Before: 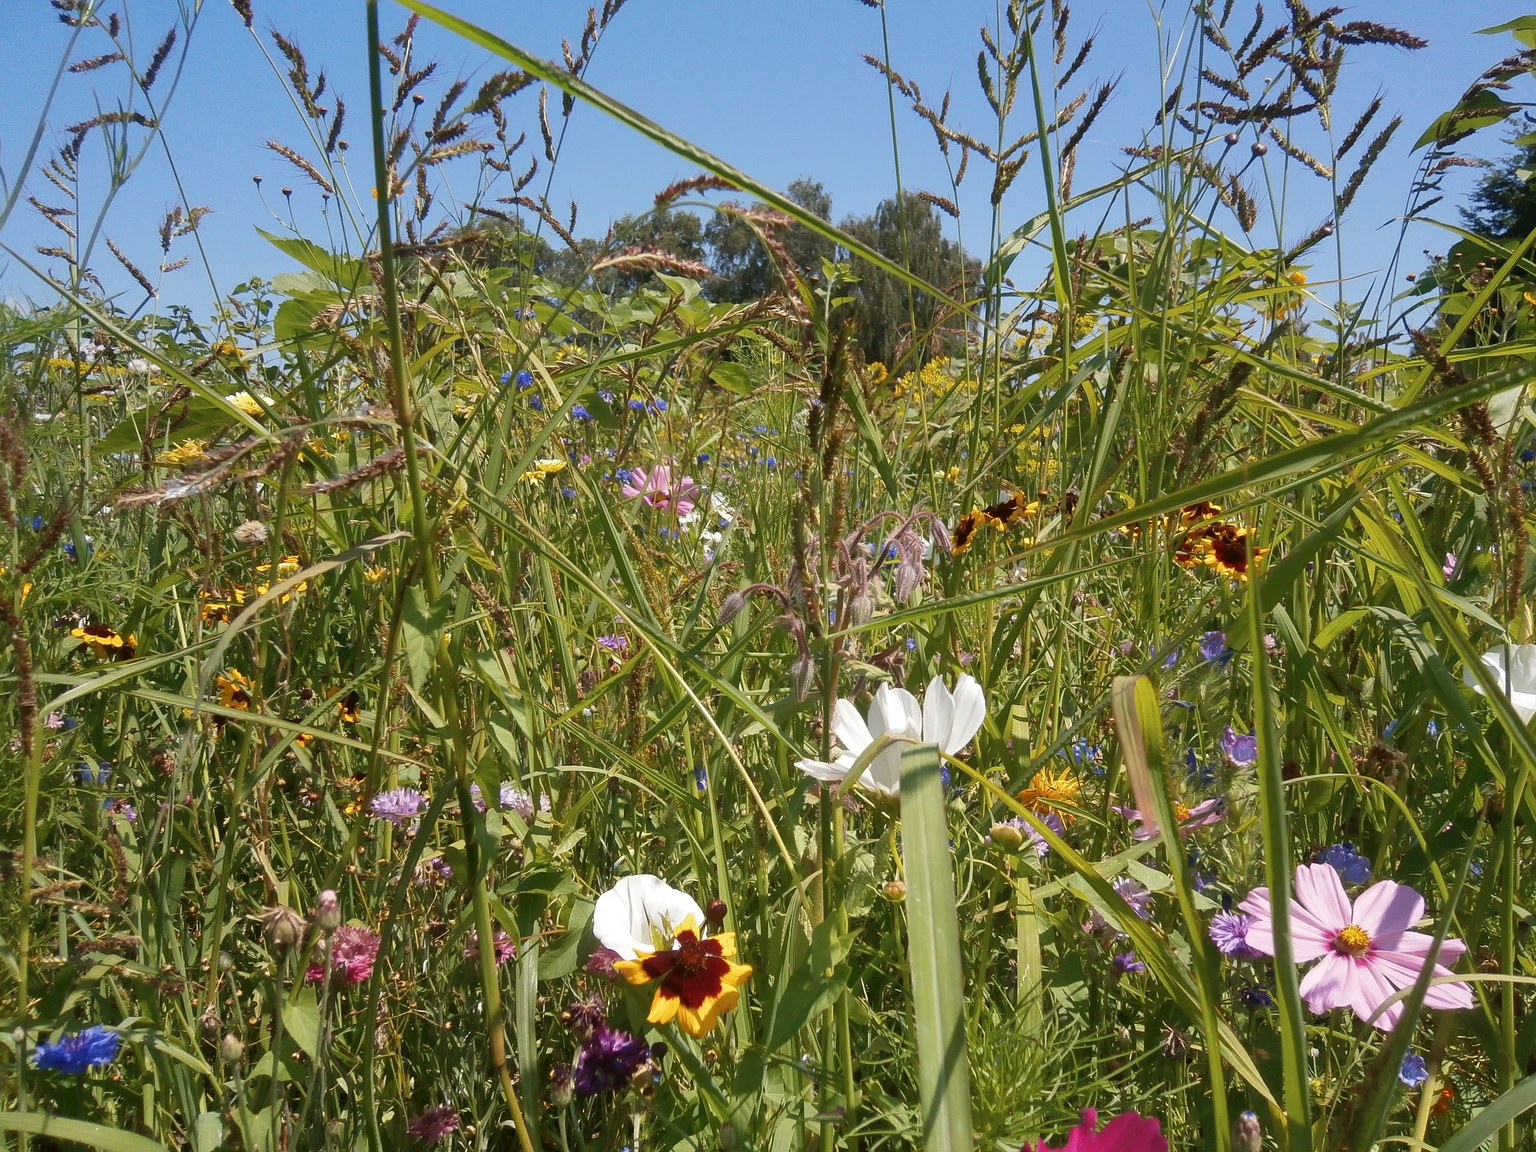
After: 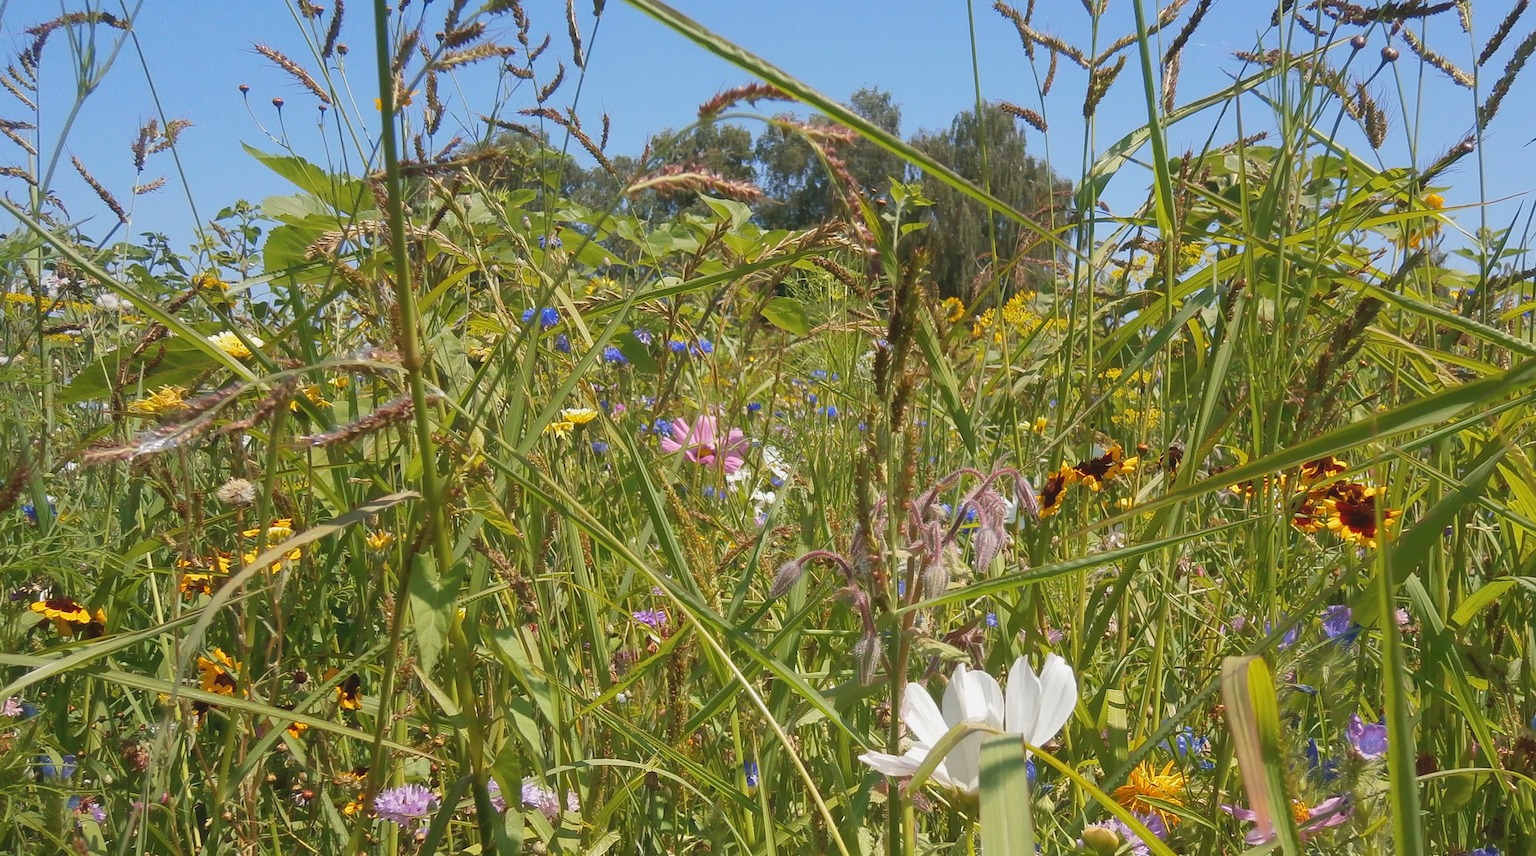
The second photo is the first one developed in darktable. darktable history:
crop: left 2.882%, top 8.895%, right 9.671%, bottom 26.106%
contrast brightness saturation: contrast -0.099, brightness 0.045, saturation 0.084
